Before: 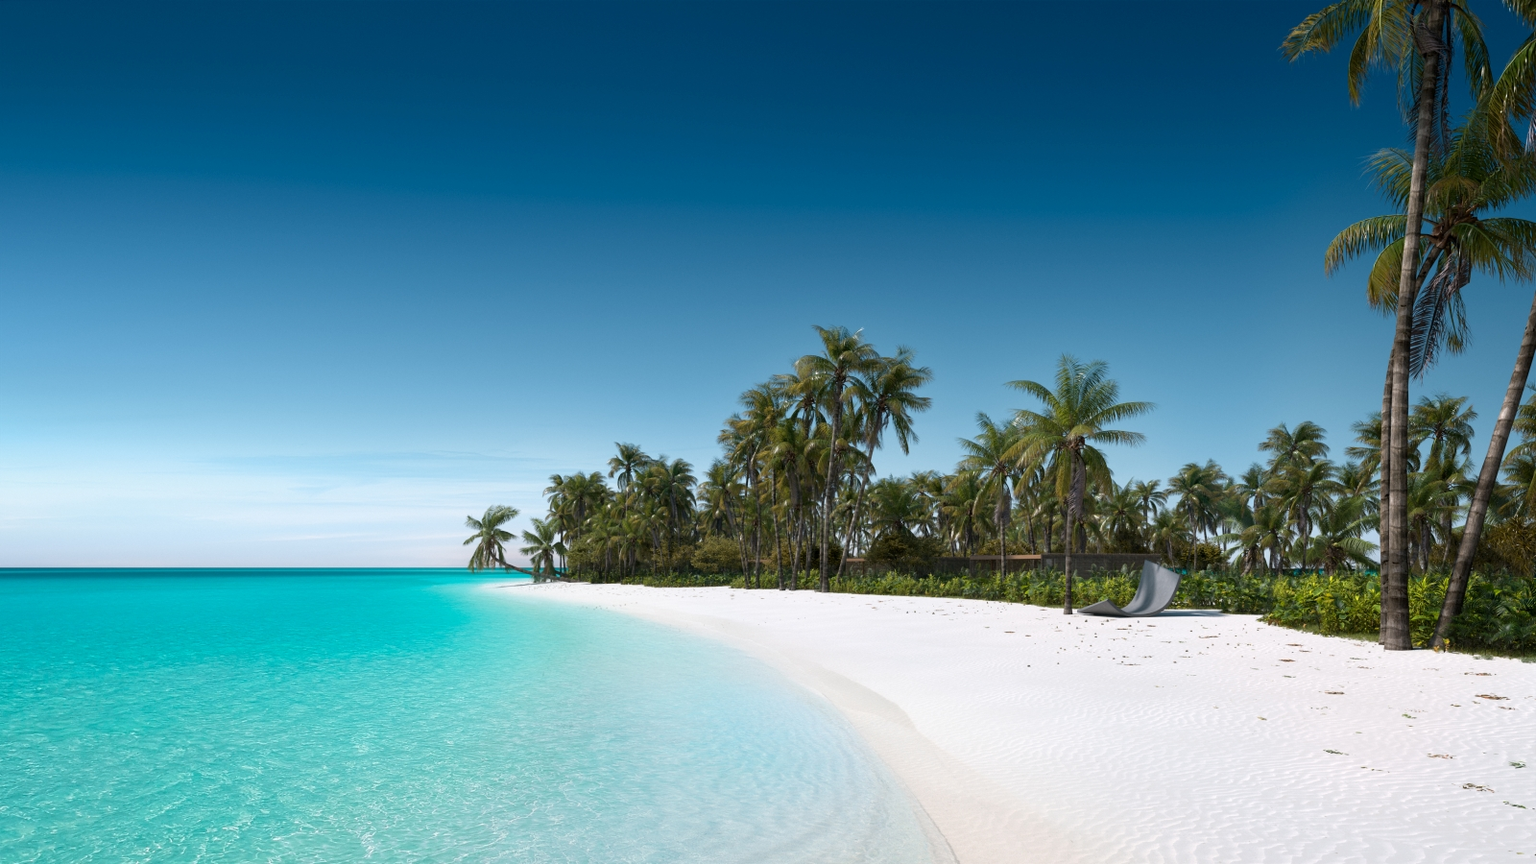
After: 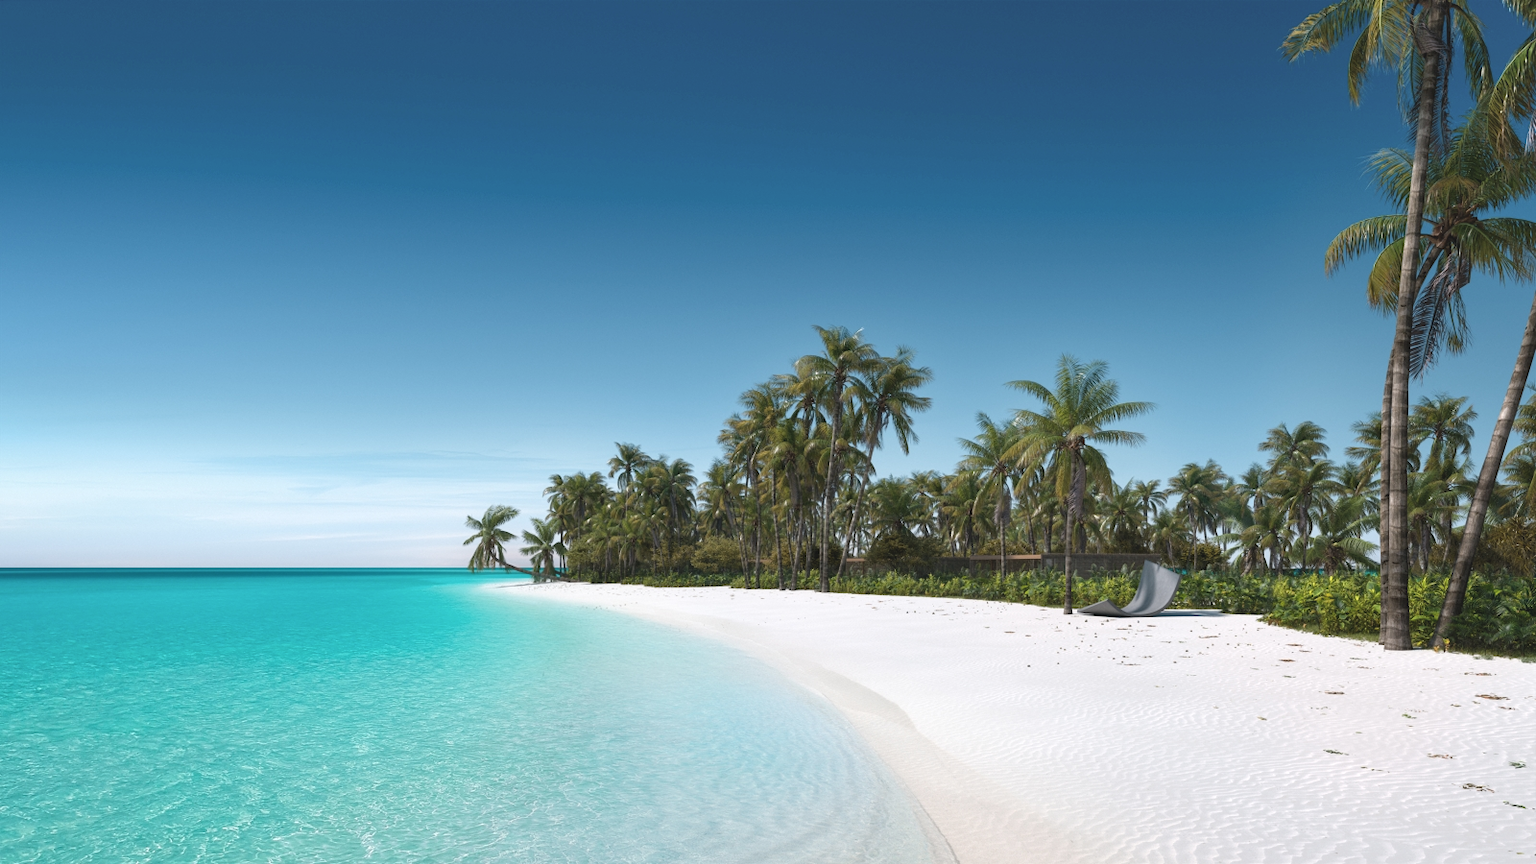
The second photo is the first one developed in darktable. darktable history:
local contrast: highlights 100%, shadows 100%, detail 120%, midtone range 0.2
color balance: lift [1.007, 1, 1, 1], gamma [1.097, 1, 1, 1]
shadows and highlights: shadows 52.34, highlights -28.23, soften with gaussian
